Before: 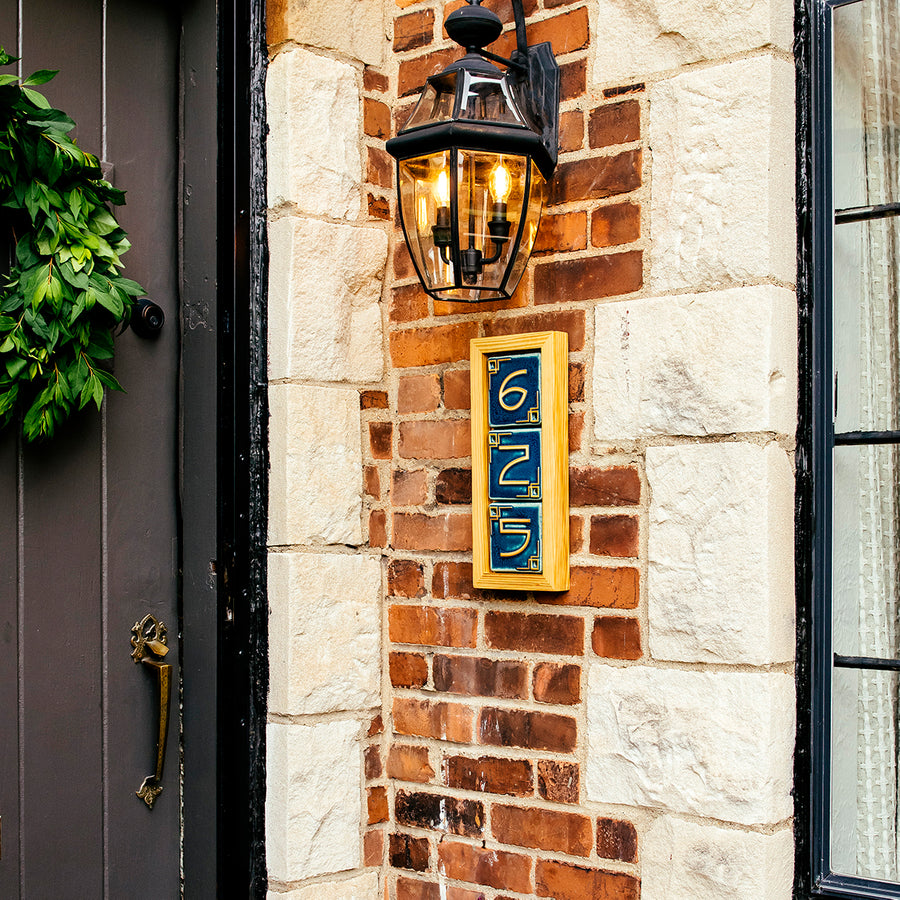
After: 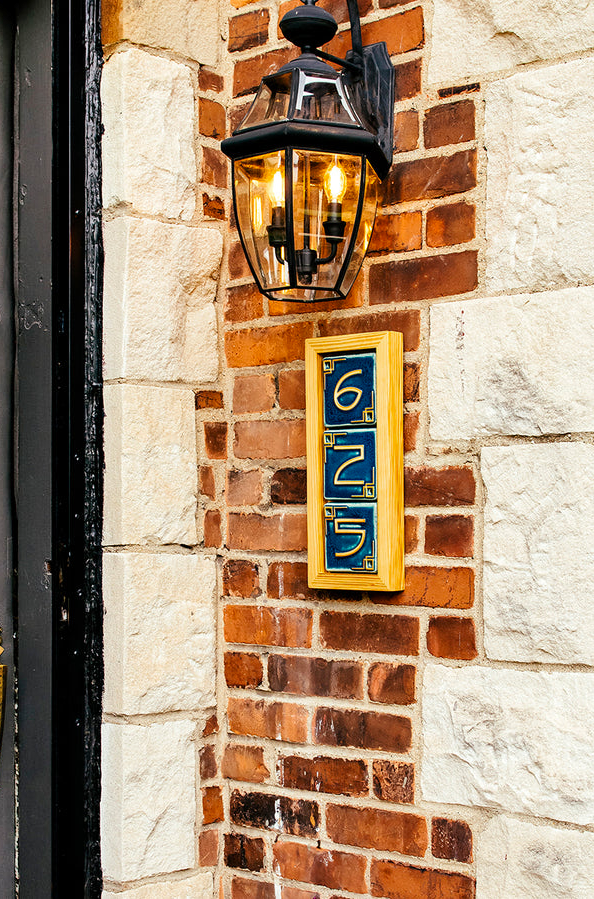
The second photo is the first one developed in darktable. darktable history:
vibrance: on, module defaults
crop and rotate: left 18.442%, right 15.508%
contrast brightness saturation: contrast 0.05
shadows and highlights: shadows 75, highlights -25, soften with gaussian
